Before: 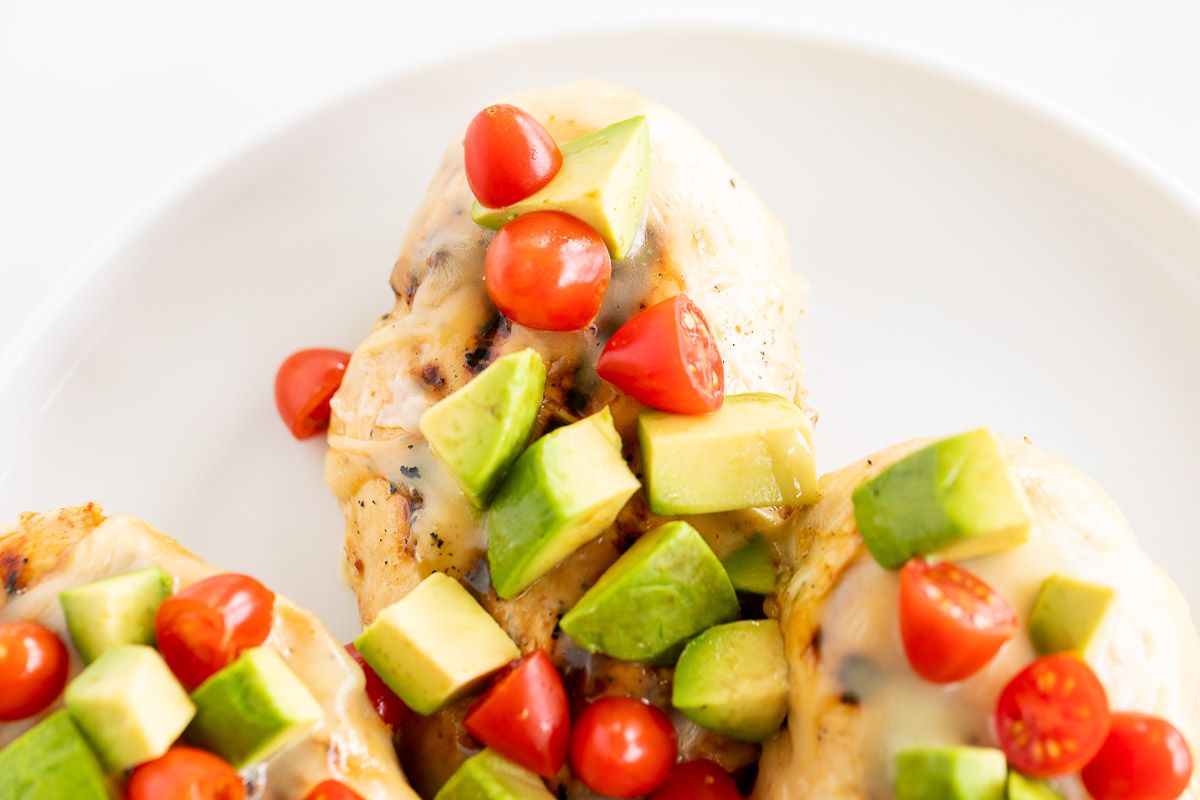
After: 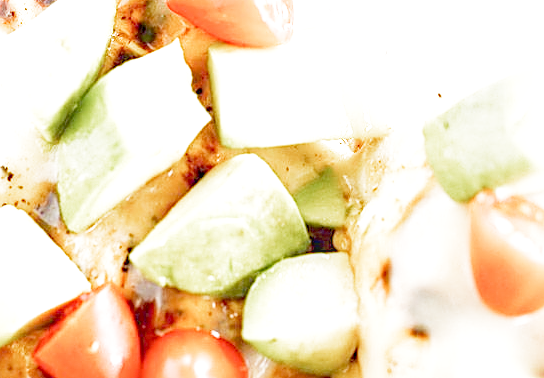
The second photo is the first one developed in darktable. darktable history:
color zones: curves: ch1 [(0, 0.525) (0.143, 0.556) (0.286, 0.52) (0.429, 0.5) (0.571, 0.5) (0.714, 0.5) (0.857, 0.503) (1, 0.525)]
exposure: black level correction 0, exposure 1.105 EV, compensate highlight preservation false
local contrast: on, module defaults
sharpen: on, module defaults
levels: levels [0, 0.498, 0.996]
filmic rgb: middle gray luminance 4.07%, black relative exposure -12.98 EV, white relative exposure 5.05 EV, target black luminance 0%, hardness 5.17, latitude 59.61%, contrast 0.769, highlights saturation mix 4.97%, shadows ↔ highlights balance 26.16%, add noise in highlights 0.001, preserve chrominance no, color science v3 (2019), use custom middle-gray values true, contrast in highlights soft
crop: left 35.881%, top 45.927%, right 18.094%, bottom 6.039%
